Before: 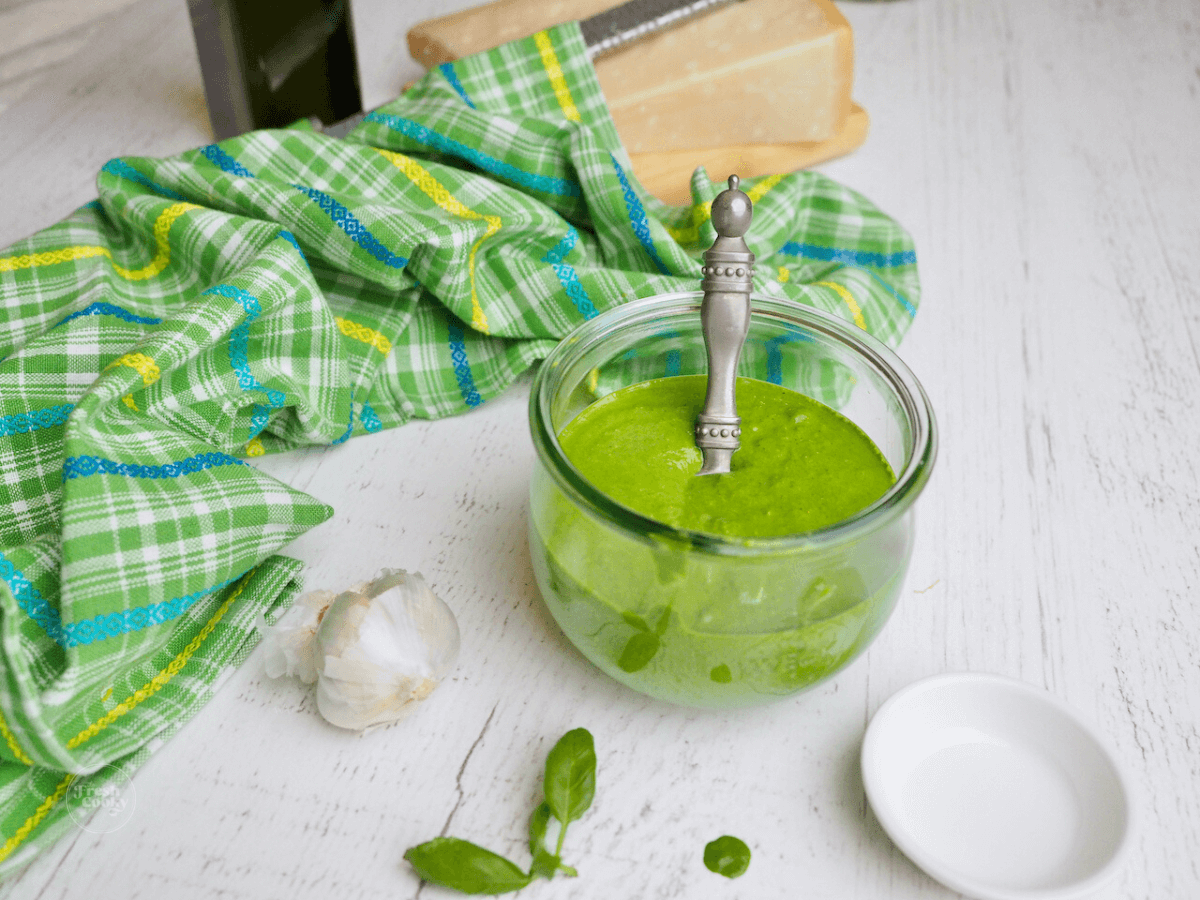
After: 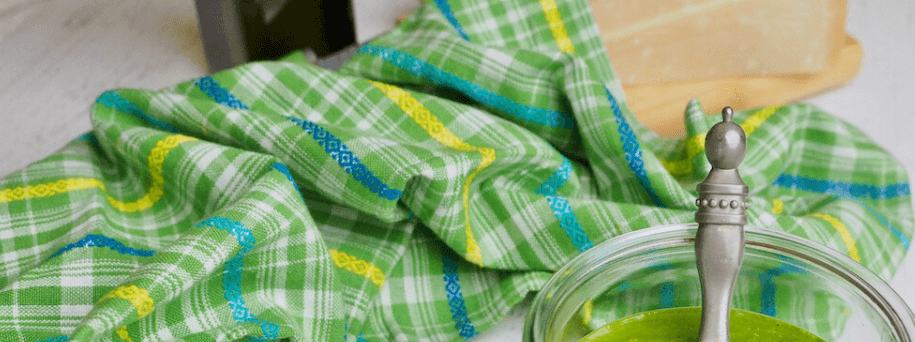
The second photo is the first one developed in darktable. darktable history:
crop: left 0.579%, top 7.627%, right 23.167%, bottom 54.275%
exposure: exposure -0.153 EV, compensate highlight preservation false
